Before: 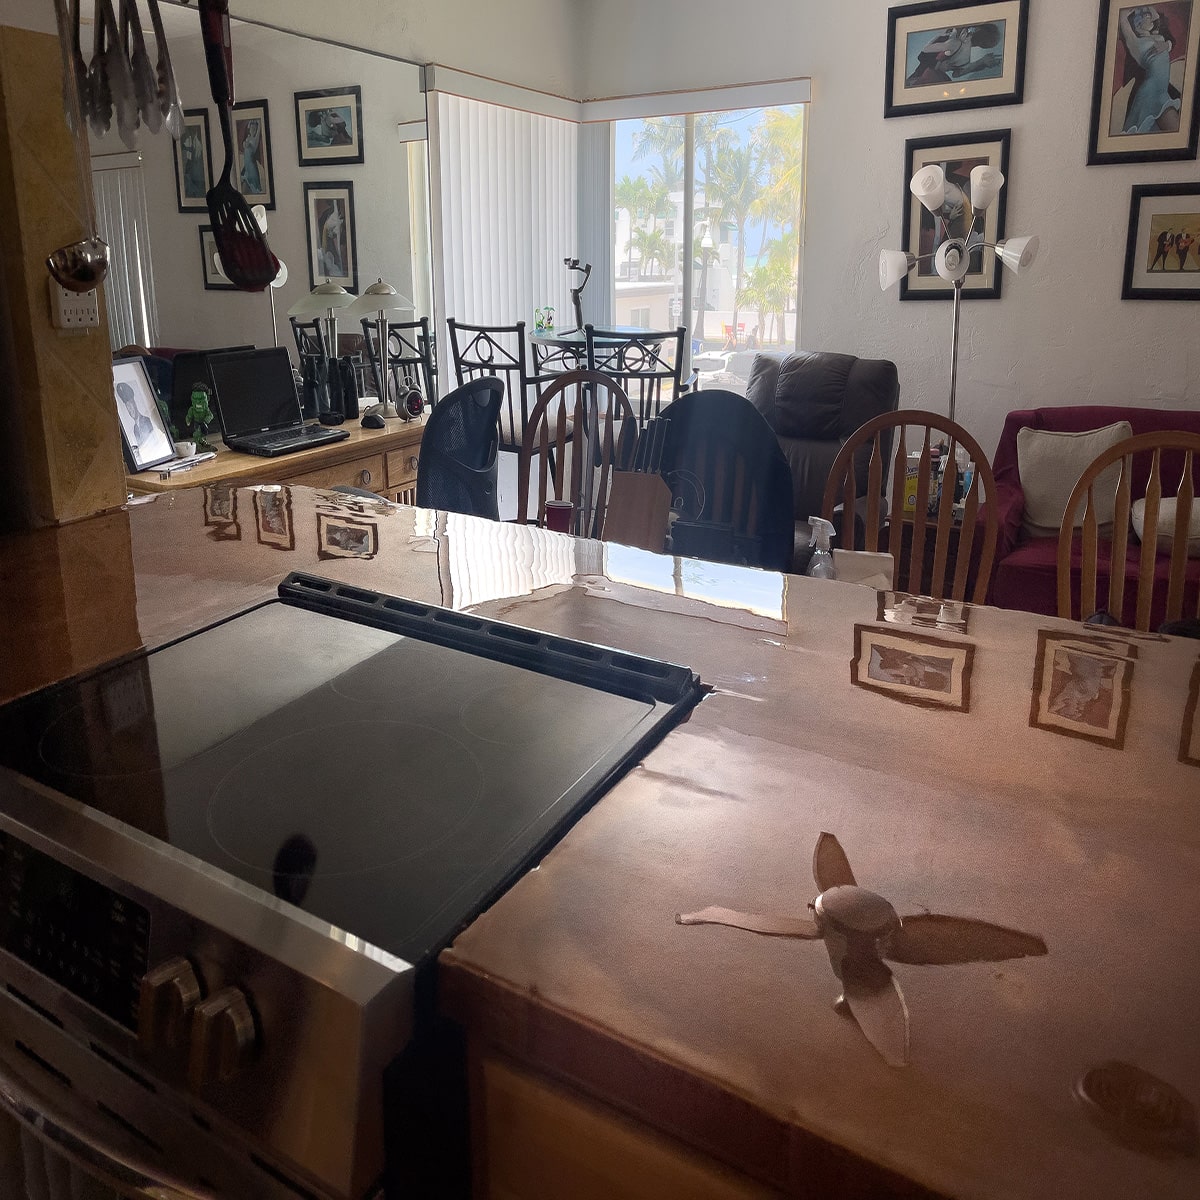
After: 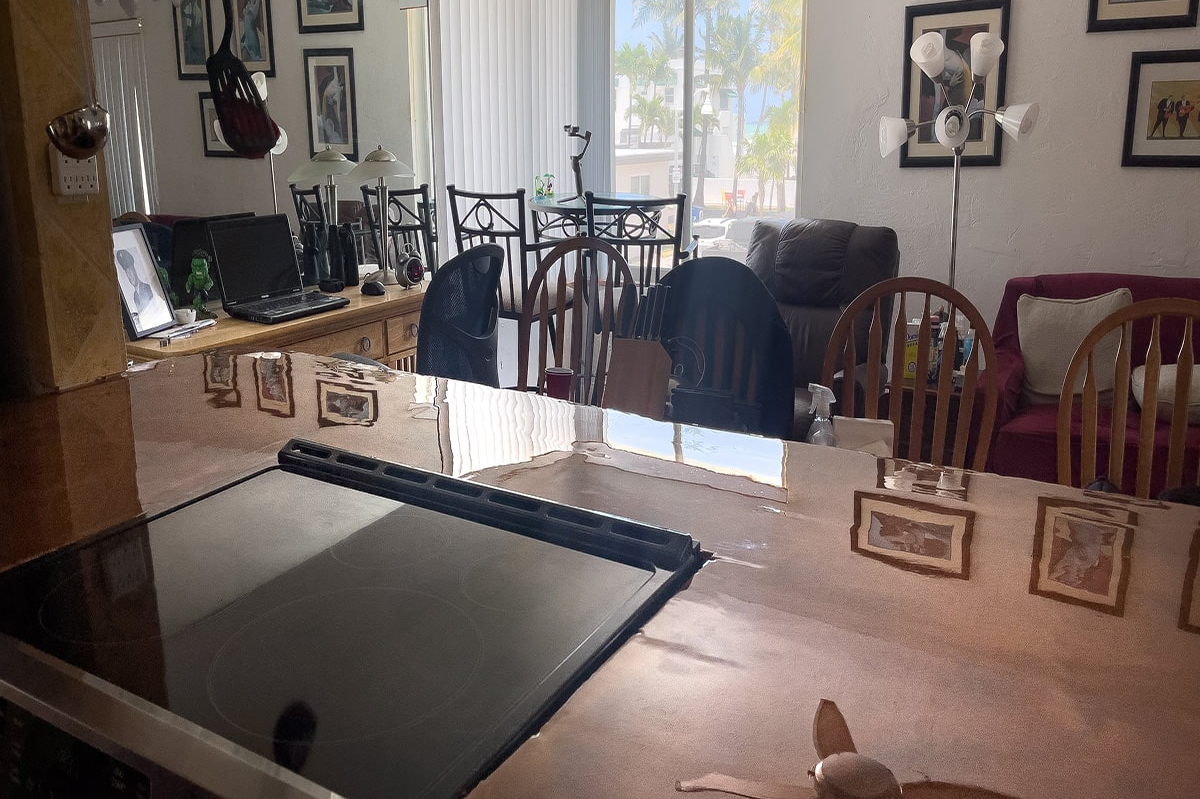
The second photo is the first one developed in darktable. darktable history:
crop: top 11.162%, bottom 22.227%
